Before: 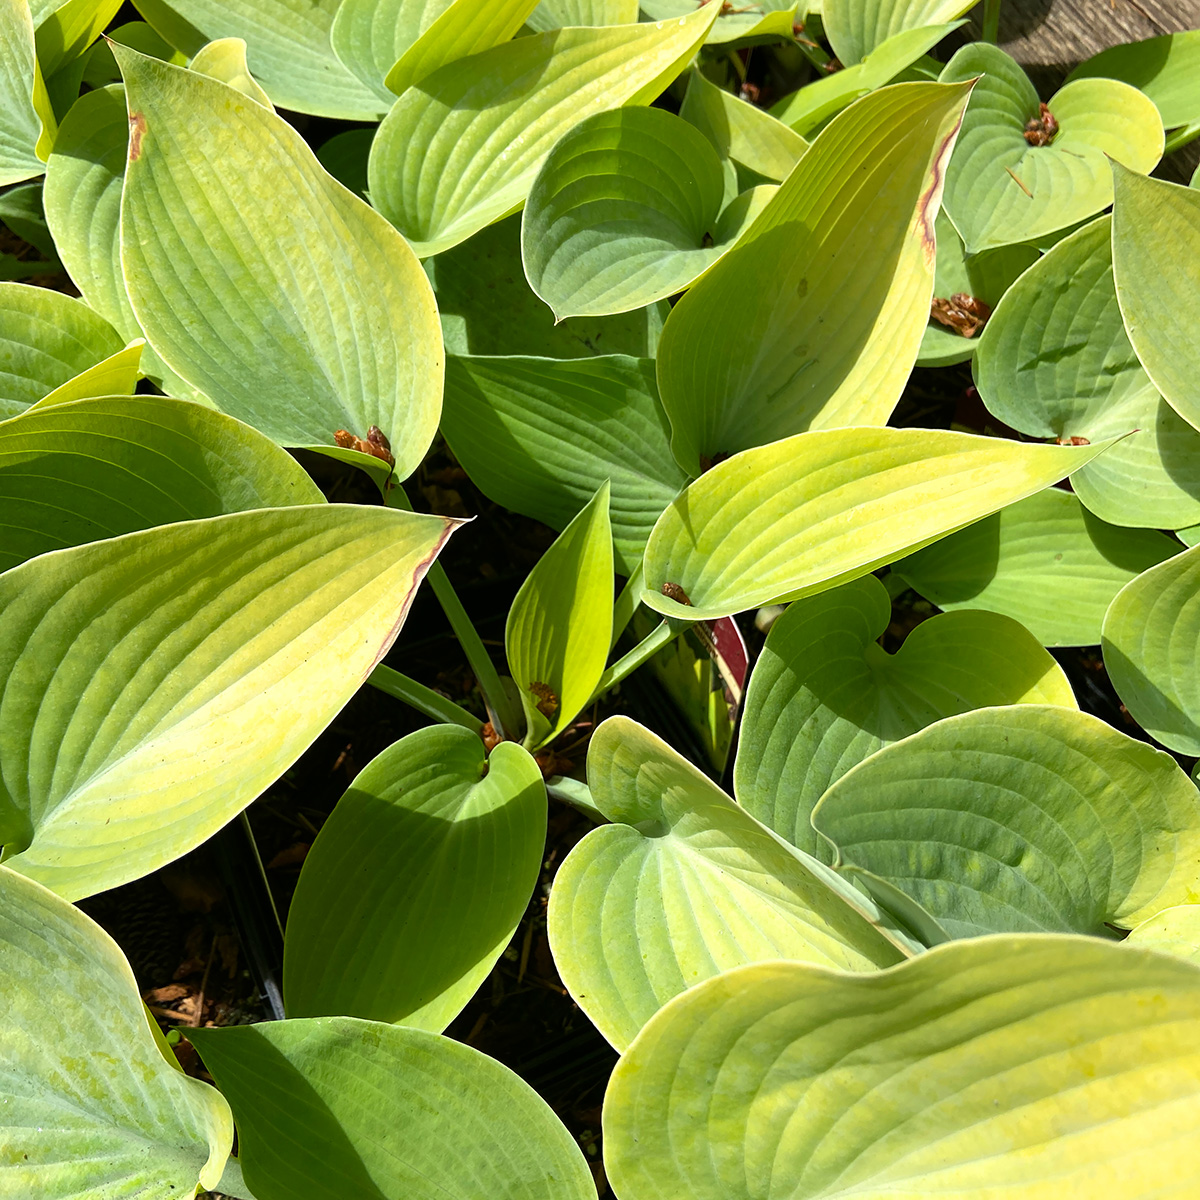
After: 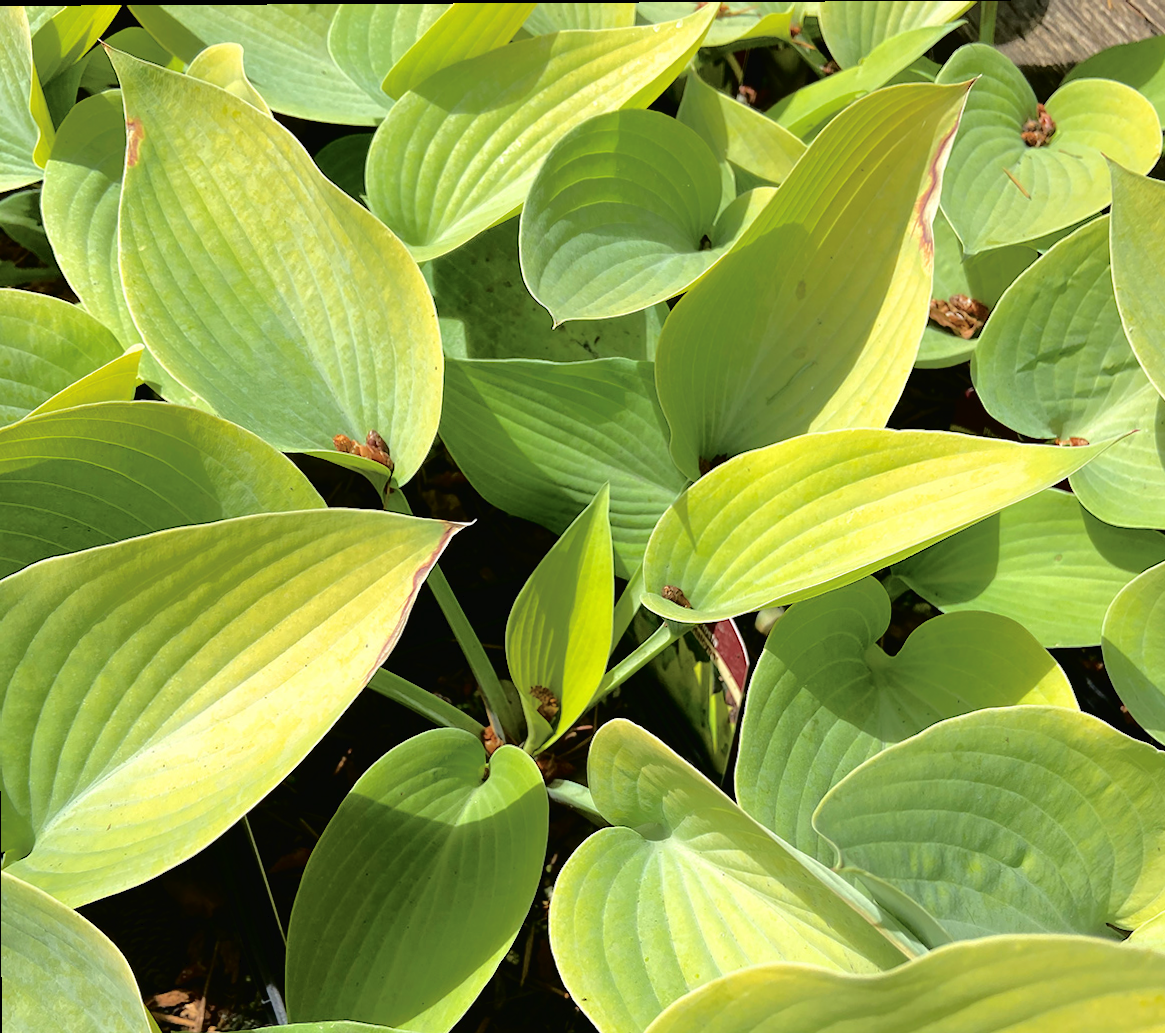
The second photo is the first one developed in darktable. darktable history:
tone curve: curves: ch0 [(0, 0) (0.003, 0.019) (0.011, 0.019) (0.025, 0.023) (0.044, 0.032) (0.069, 0.046) (0.1, 0.073) (0.136, 0.129) (0.177, 0.207) (0.224, 0.295) (0.277, 0.394) (0.335, 0.48) (0.399, 0.524) (0.468, 0.575) (0.543, 0.628) (0.623, 0.684) (0.709, 0.739) (0.801, 0.808) (0.898, 0.9) (1, 1)], color space Lab, independent channels, preserve colors none
crop and rotate: angle 0.308°, left 0.347%, right 3.02%, bottom 14.33%
